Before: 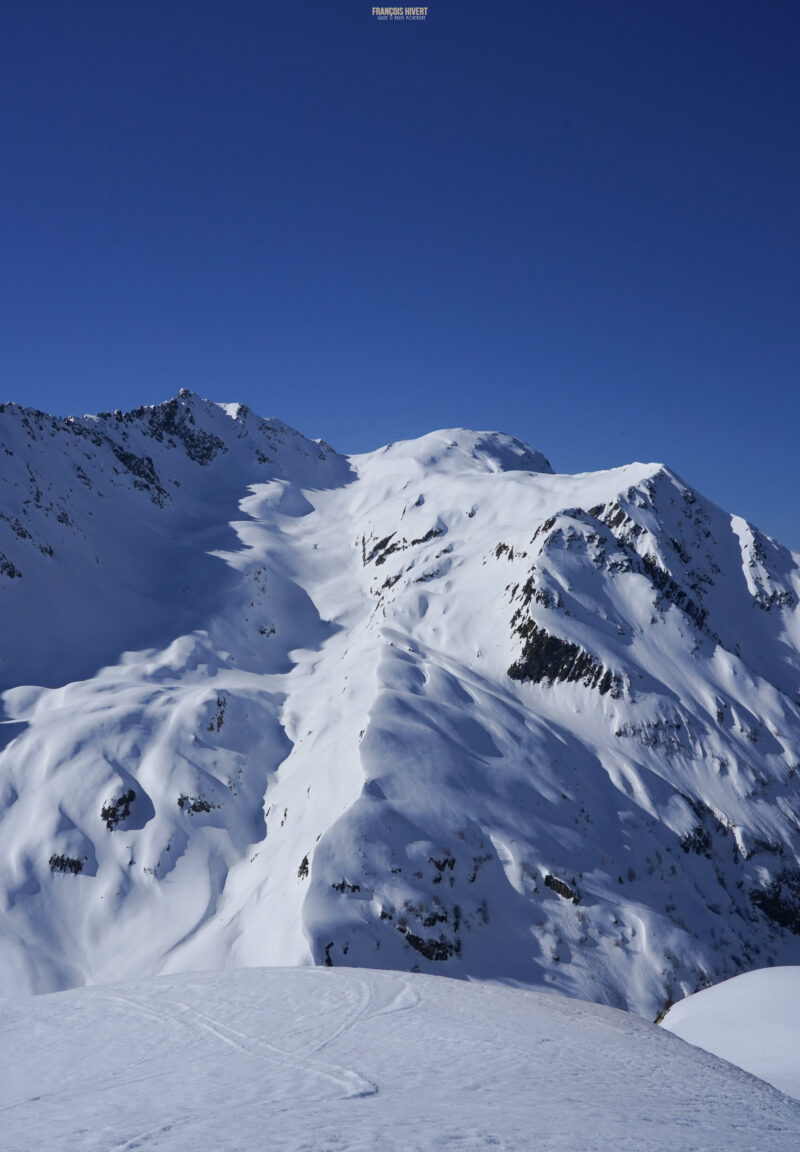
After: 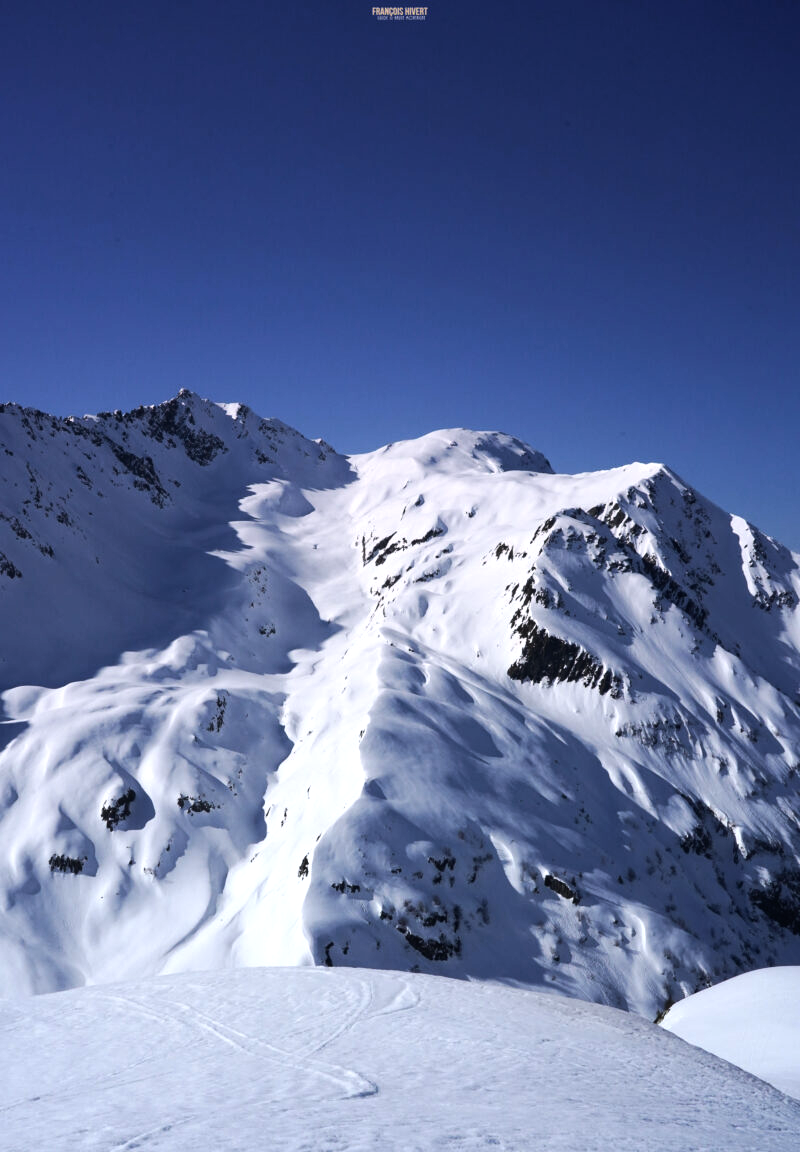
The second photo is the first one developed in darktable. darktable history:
tone equalizer: -8 EV -0.75 EV, -7 EV -0.7 EV, -6 EV -0.6 EV, -5 EV -0.4 EV, -3 EV 0.4 EV, -2 EV 0.6 EV, -1 EV 0.7 EV, +0 EV 0.75 EV, edges refinement/feathering 500, mask exposure compensation -1.57 EV, preserve details no
graduated density: density 0.38 EV, hardness 21%, rotation -6.11°, saturation 32%
